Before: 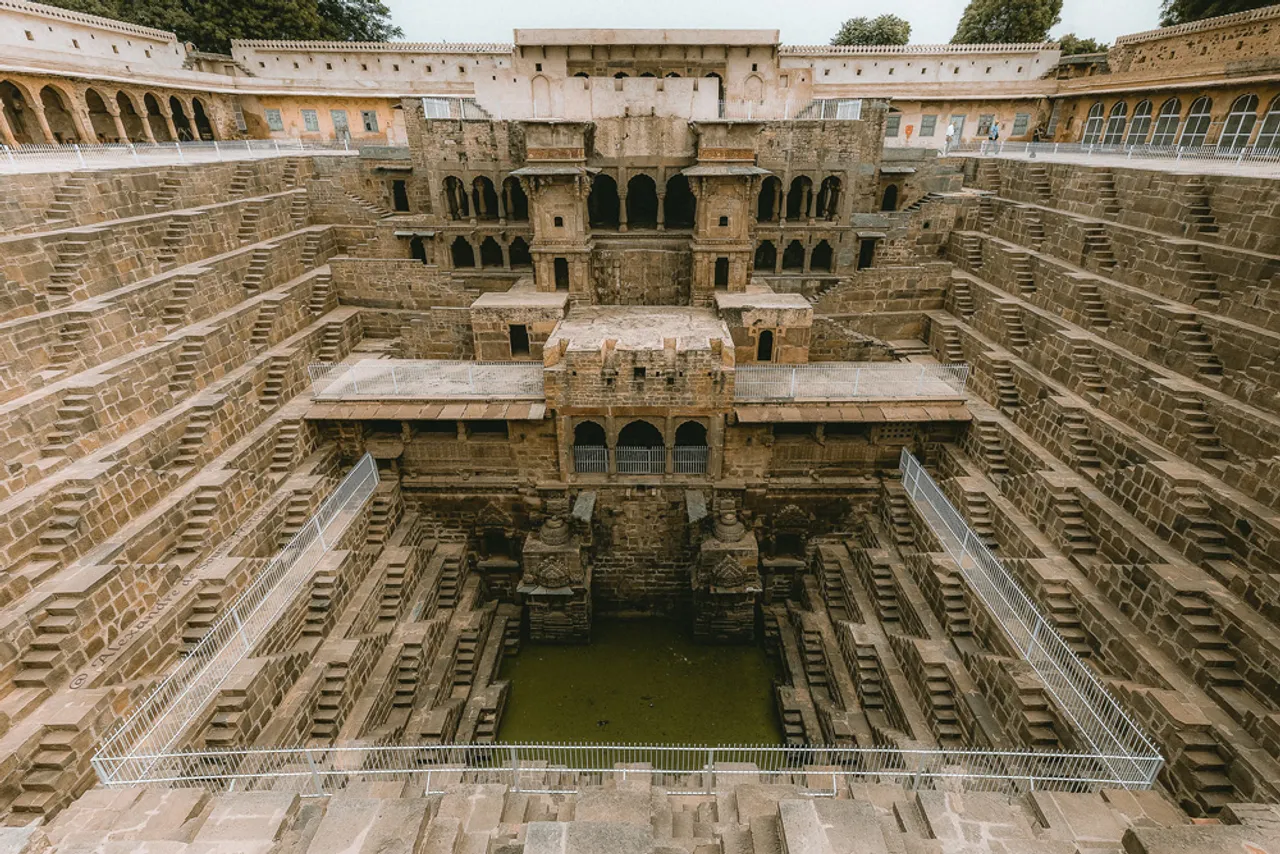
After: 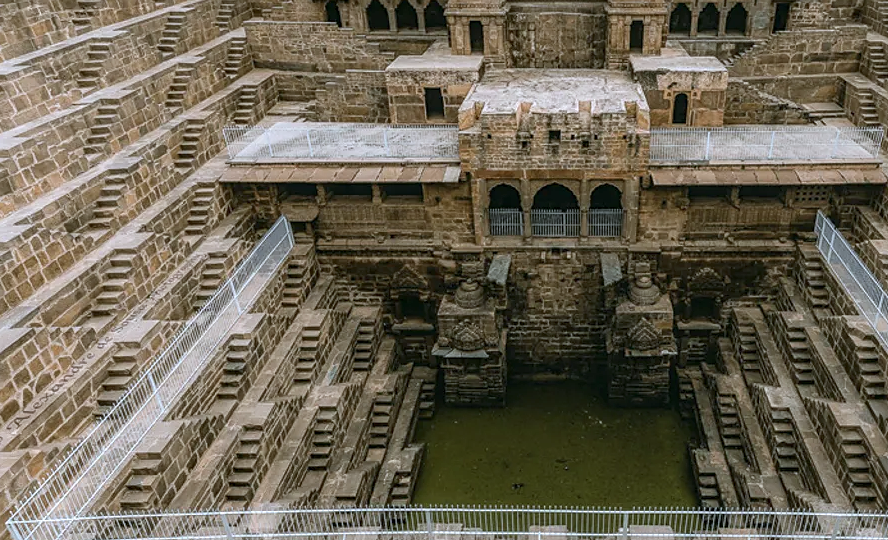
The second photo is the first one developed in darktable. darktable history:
crop: left 6.682%, top 27.815%, right 23.855%, bottom 8.937%
local contrast: on, module defaults
color calibration: x 0.372, y 0.386, temperature 4285.76 K, gamut compression 0.985
sharpen: amount 0.208
